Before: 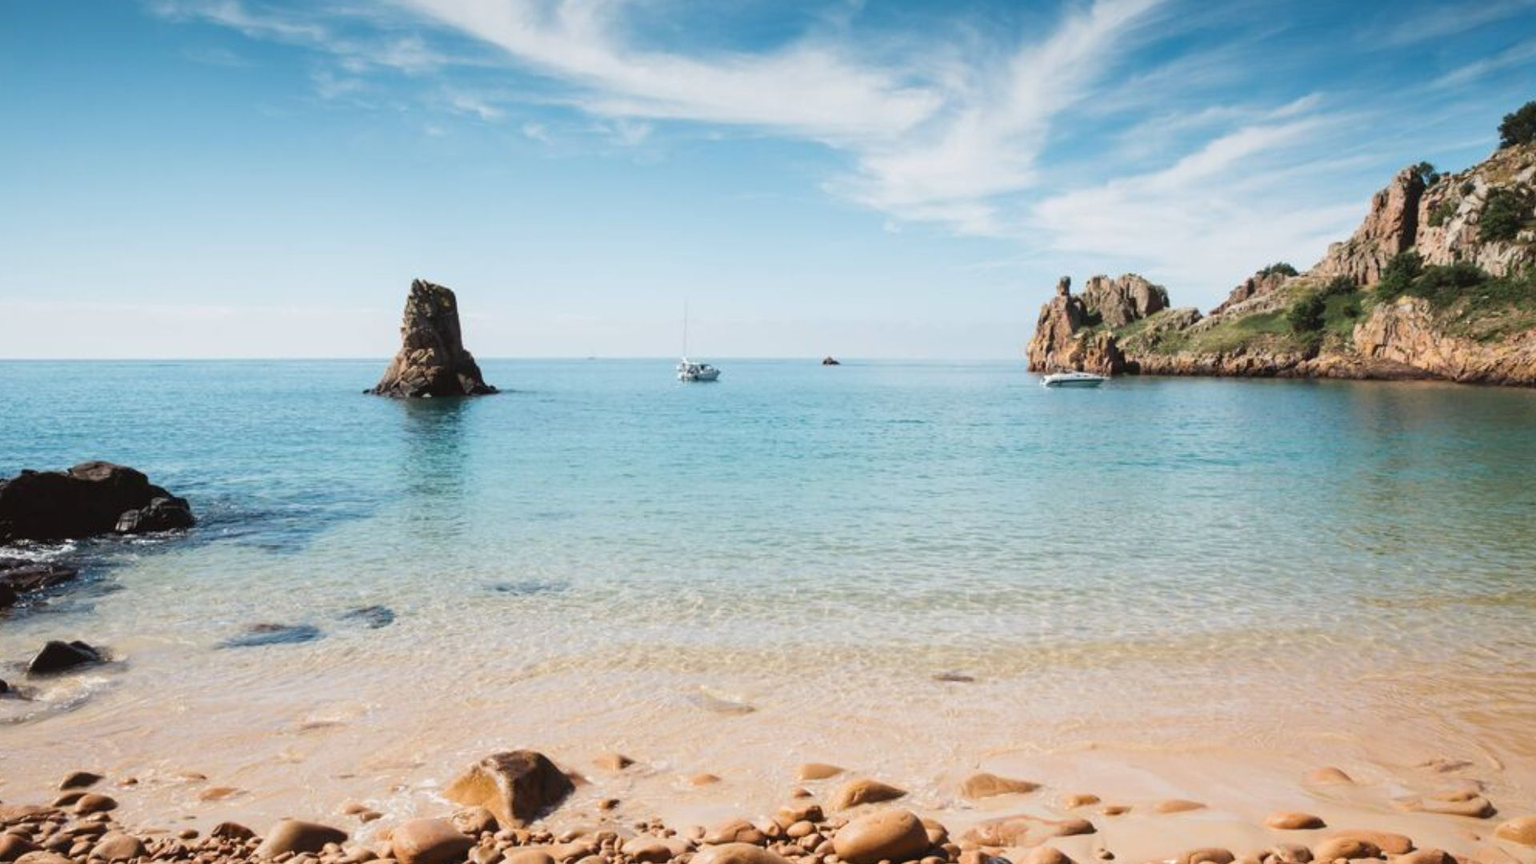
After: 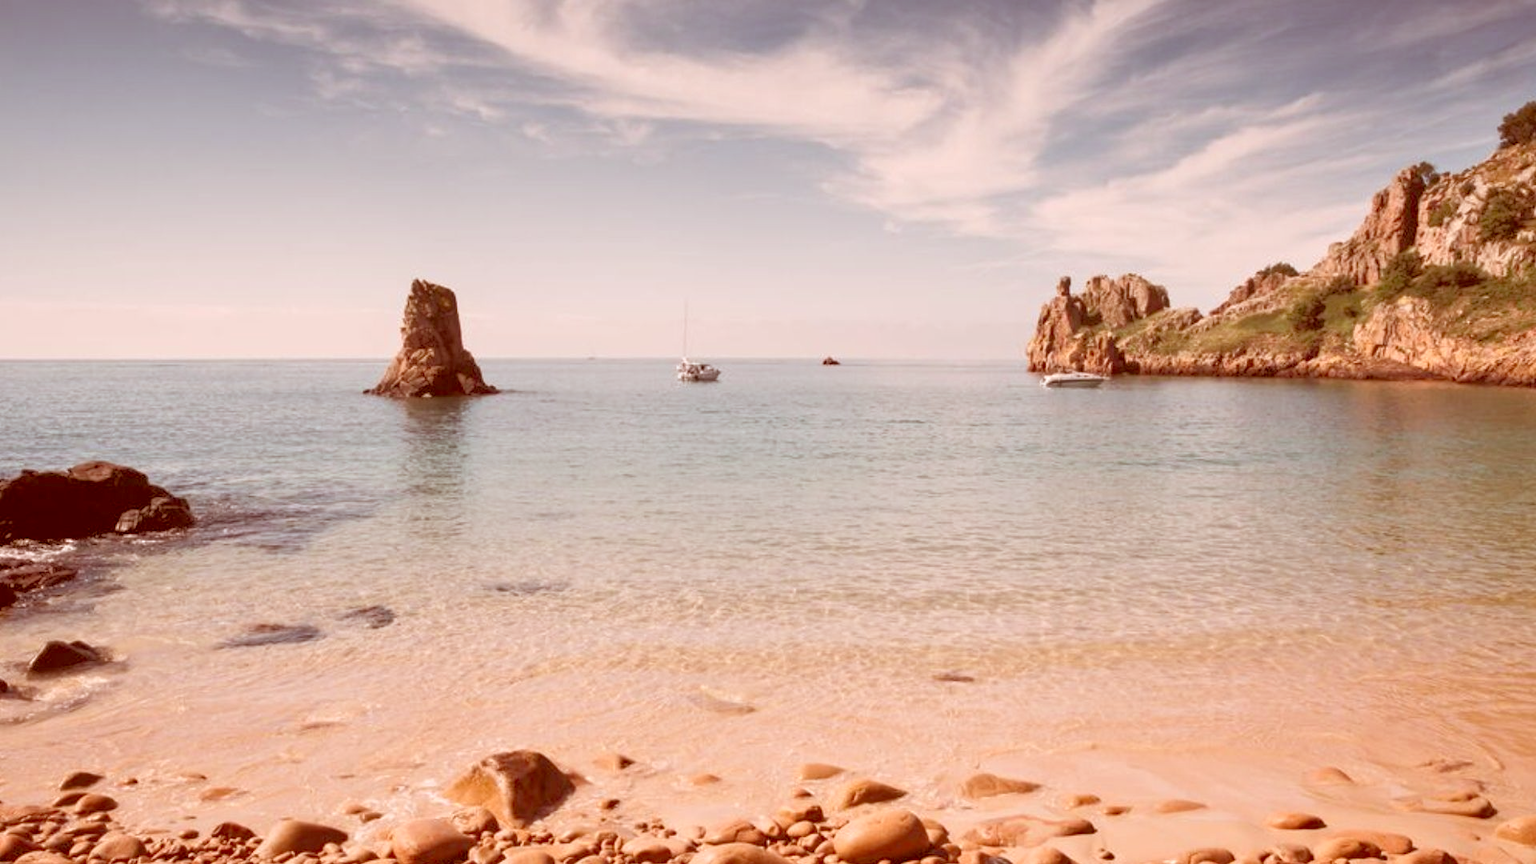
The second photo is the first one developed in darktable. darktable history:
color correction: highlights a* 9.39, highlights b* 8.49, shadows a* 39.52, shadows b* 39.6, saturation 0.799
tone equalizer: -7 EV 0.16 EV, -6 EV 0.592 EV, -5 EV 1.13 EV, -4 EV 1.37 EV, -3 EV 1.15 EV, -2 EV 0.6 EV, -1 EV 0.151 EV
